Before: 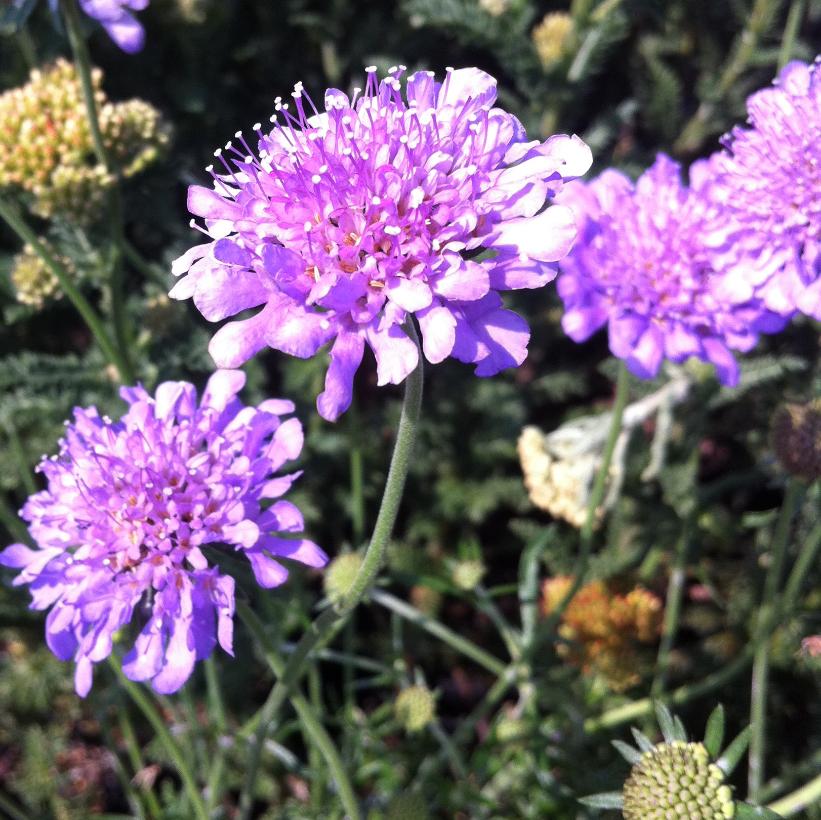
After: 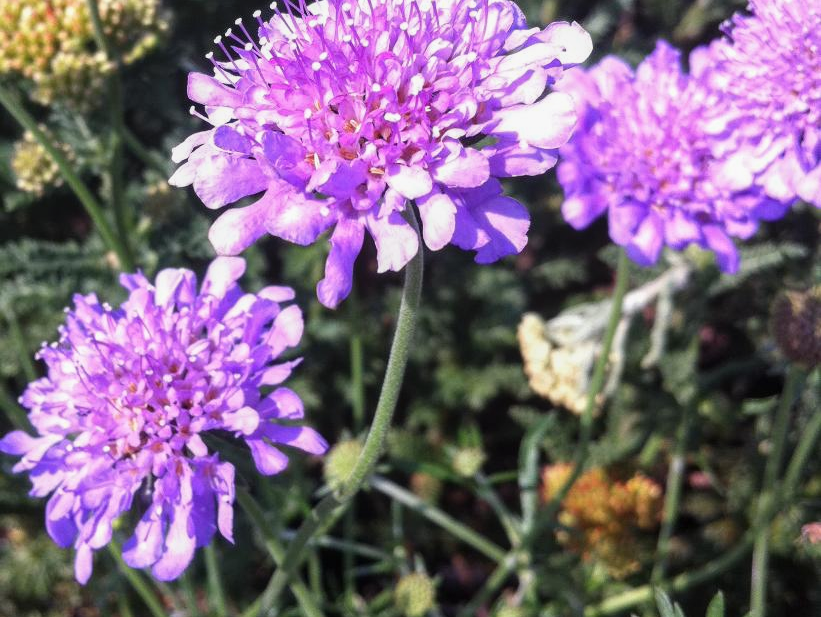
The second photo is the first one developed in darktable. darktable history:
local contrast: detail 109%
crop: top 13.865%, bottom 10.793%
